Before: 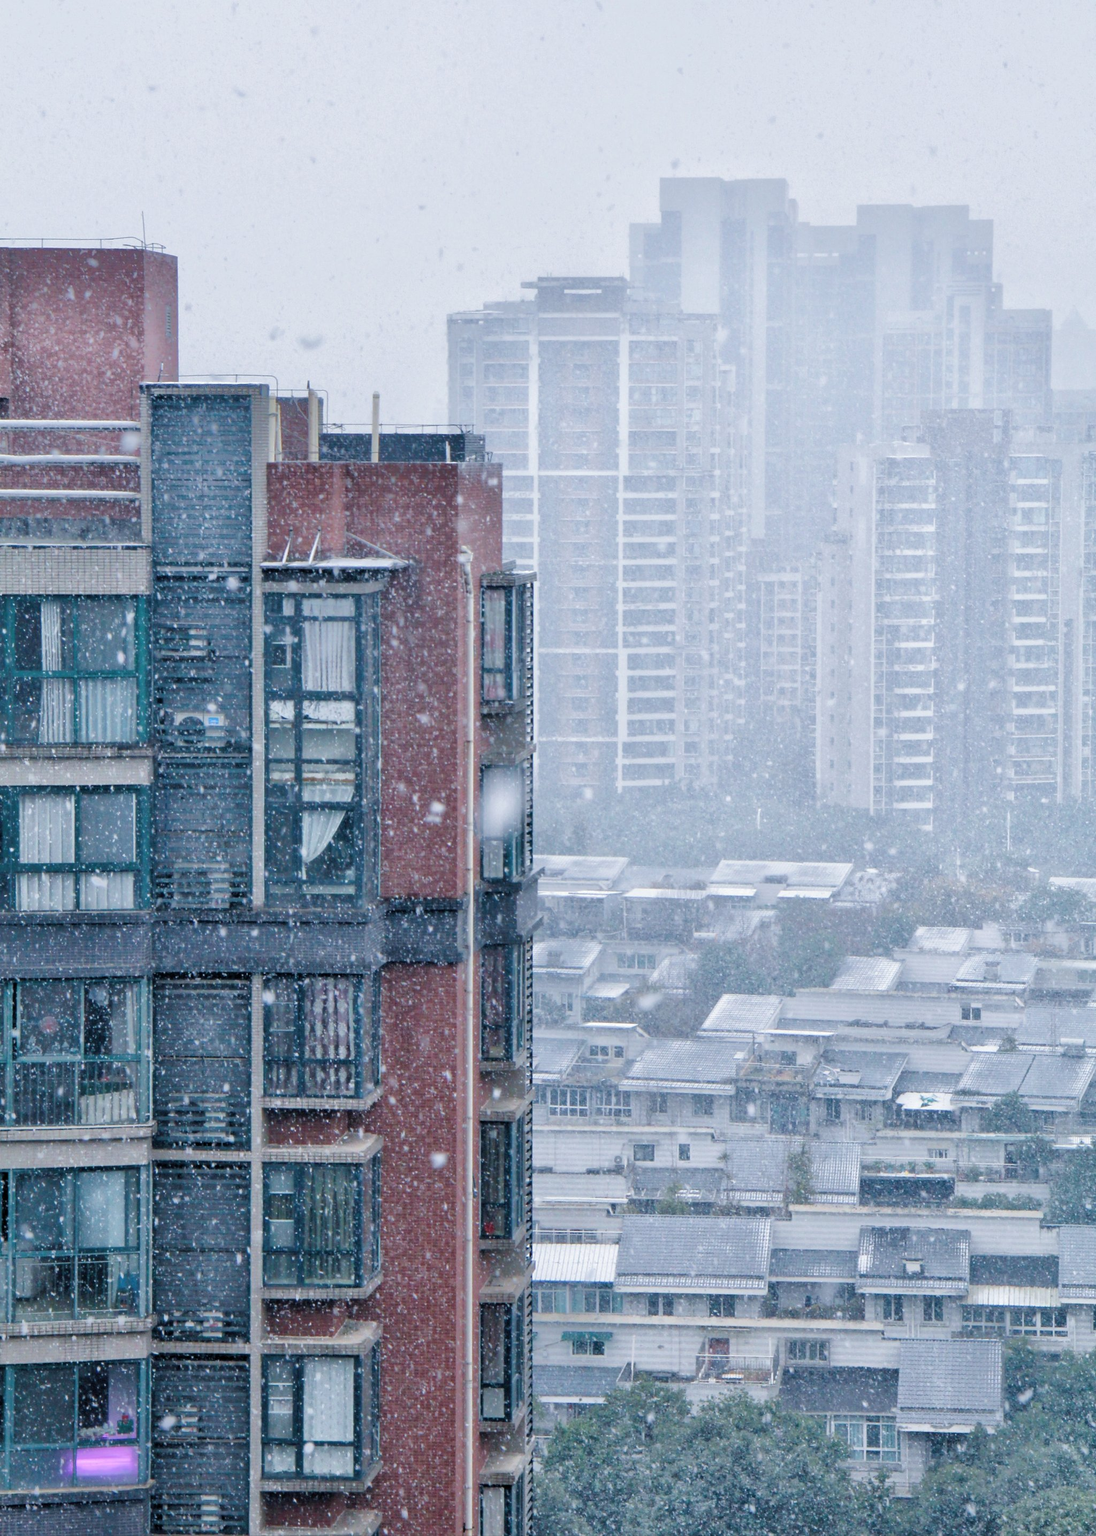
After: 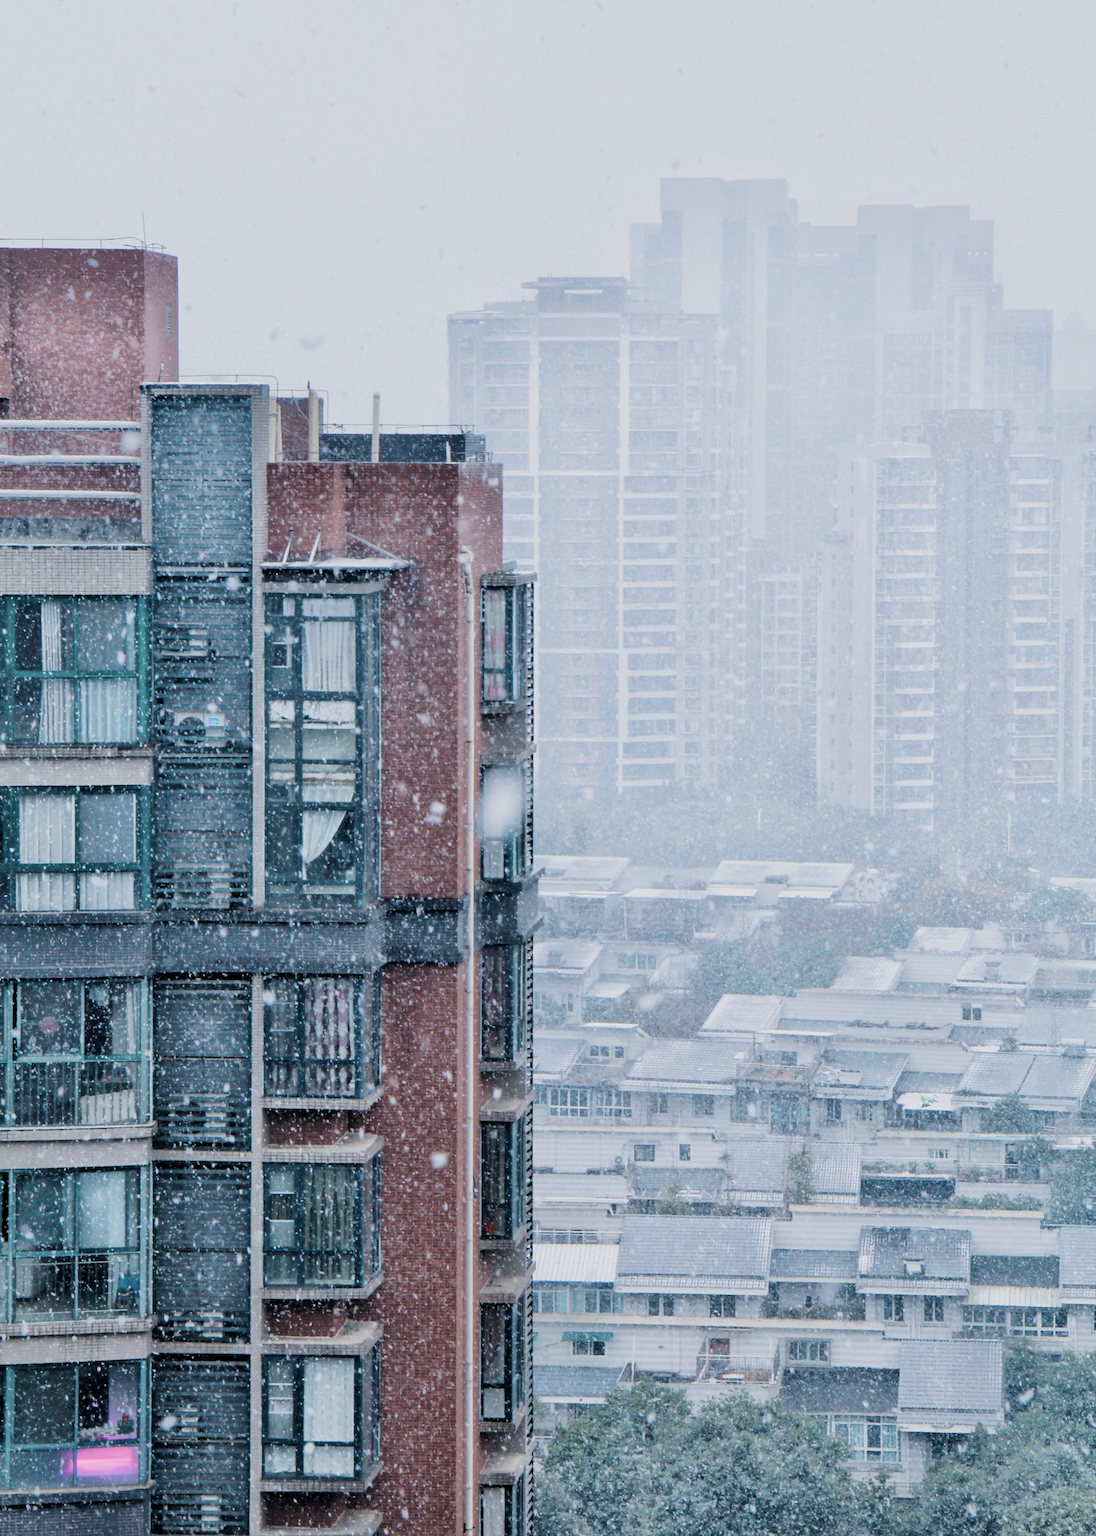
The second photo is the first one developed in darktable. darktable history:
filmic rgb: black relative exposure -7.5 EV, white relative exposure 5 EV, hardness 3.31, contrast 1.3, contrast in shadows safe
color zones: curves: ch0 [(0.018, 0.548) (0.197, 0.654) (0.425, 0.447) (0.605, 0.658) (0.732, 0.579)]; ch1 [(0.105, 0.531) (0.224, 0.531) (0.386, 0.39) (0.618, 0.456) (0.732, 0.456) (0.956, 0.421)]; ch2 [(0.039, 0.583) (0.215, 0.465) (0.399, 0.544) (0.465, 0.548) (0.614, 0.447) (0.724, 0.43) (0.882, 0.623) (0.956, 0.632)]
